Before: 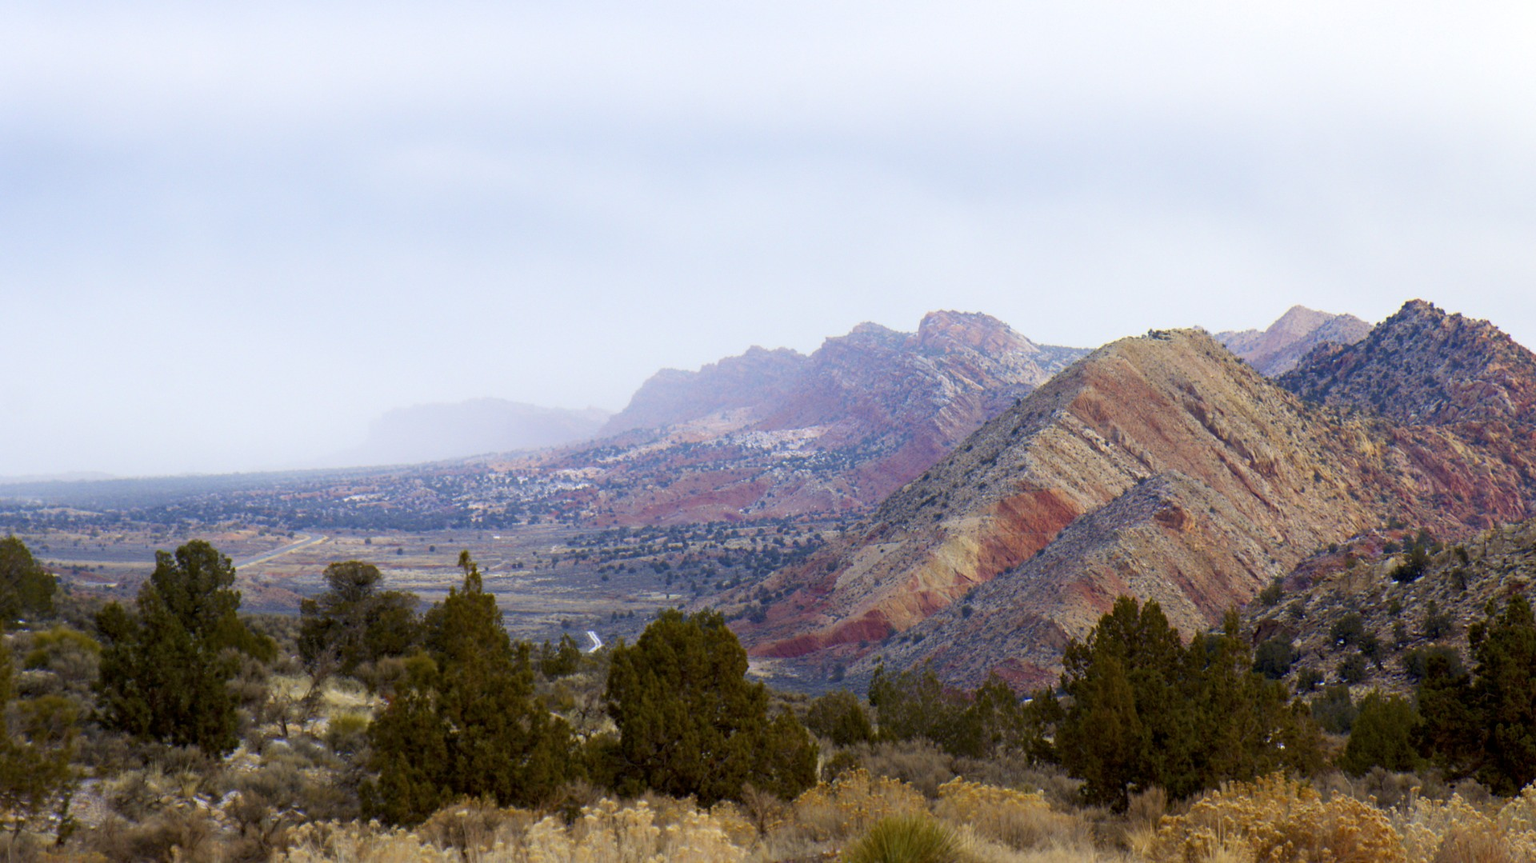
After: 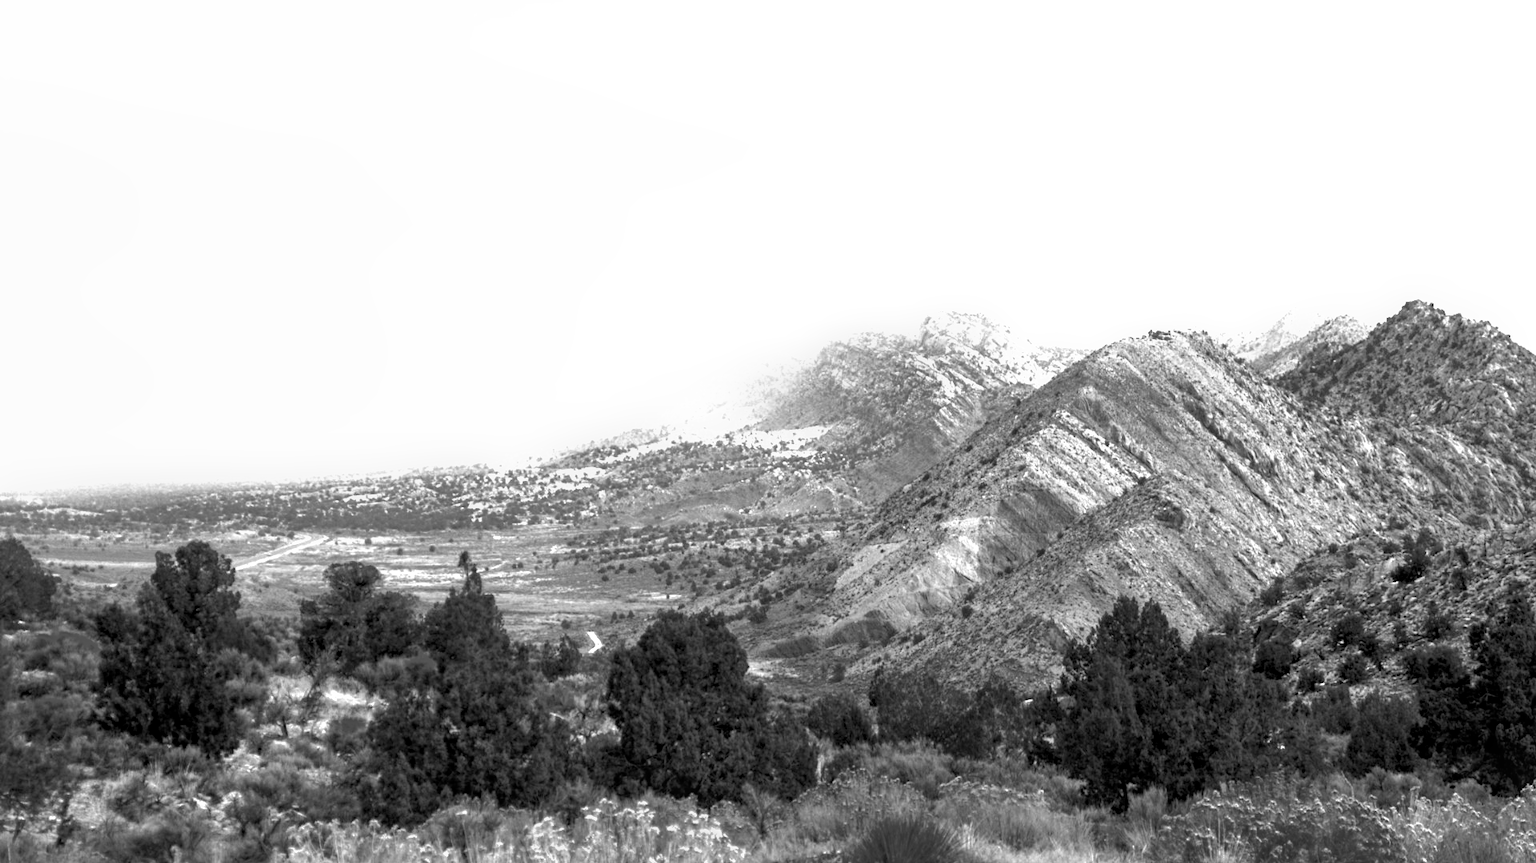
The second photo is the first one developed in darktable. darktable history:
tone equalizer: -8 EV -0.417 EV, -7 EV -0.389 EV, -6 EV -0.333 EV, -5 EV -0.222 EV, -3 EV 0.222 EV, -2 EV 0.333 EV, -1 EV 0.389 EV, +0 EV 0.417 EV, edges refinement/feathering 500, mask exposure compensation -1.57 EV, preserve details no
tone curve: curves: ch0 [(0, 0) (0.265, 0.253) (0.732, 0.751) (1, 1)], color space Lab, linked channels, preserve colors none
shadows and highlights: on, module defaults
monochrome: a 0, b 0, size 0.5, highlights 0.57
color balance: lift [1, 1.001, 0.999, 1.001], gamma [1, 1.004, 1.007, 0.993], gain [1, 0.991, 0.987, 1.013], contrast 7.5%, contrast fulcrum 10%, output saturation 115%
exposure: black level correction 0, exposure 0.7 EV, compensate exposure bias true, compensate highlight preservation false
local contrast: on, module defaults
